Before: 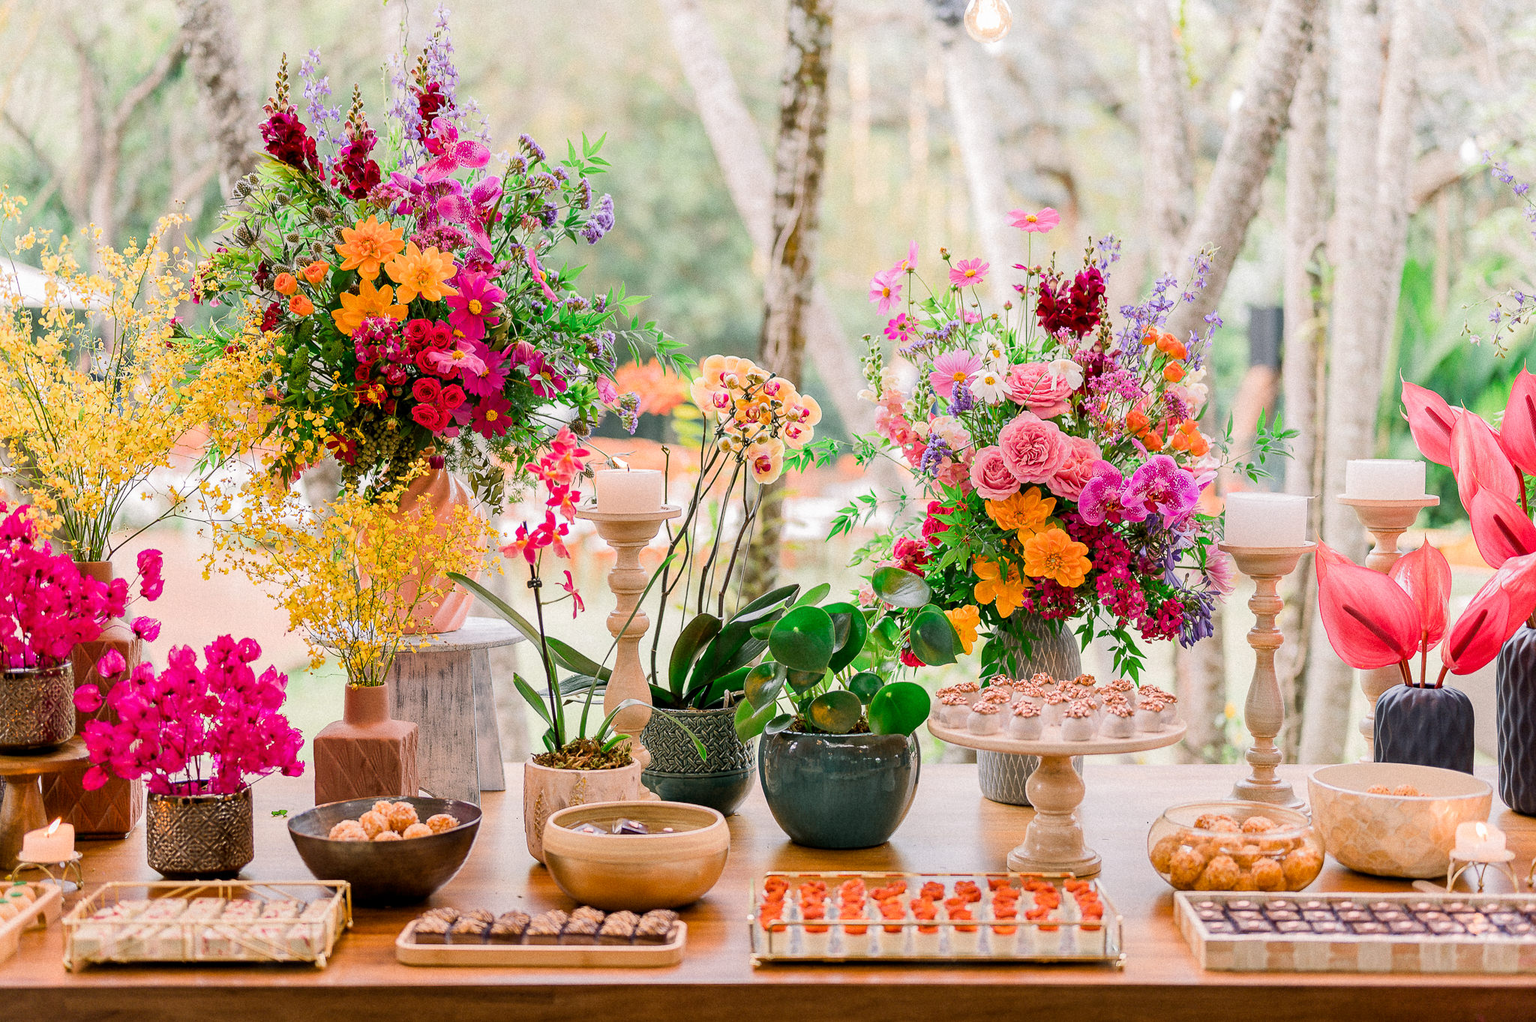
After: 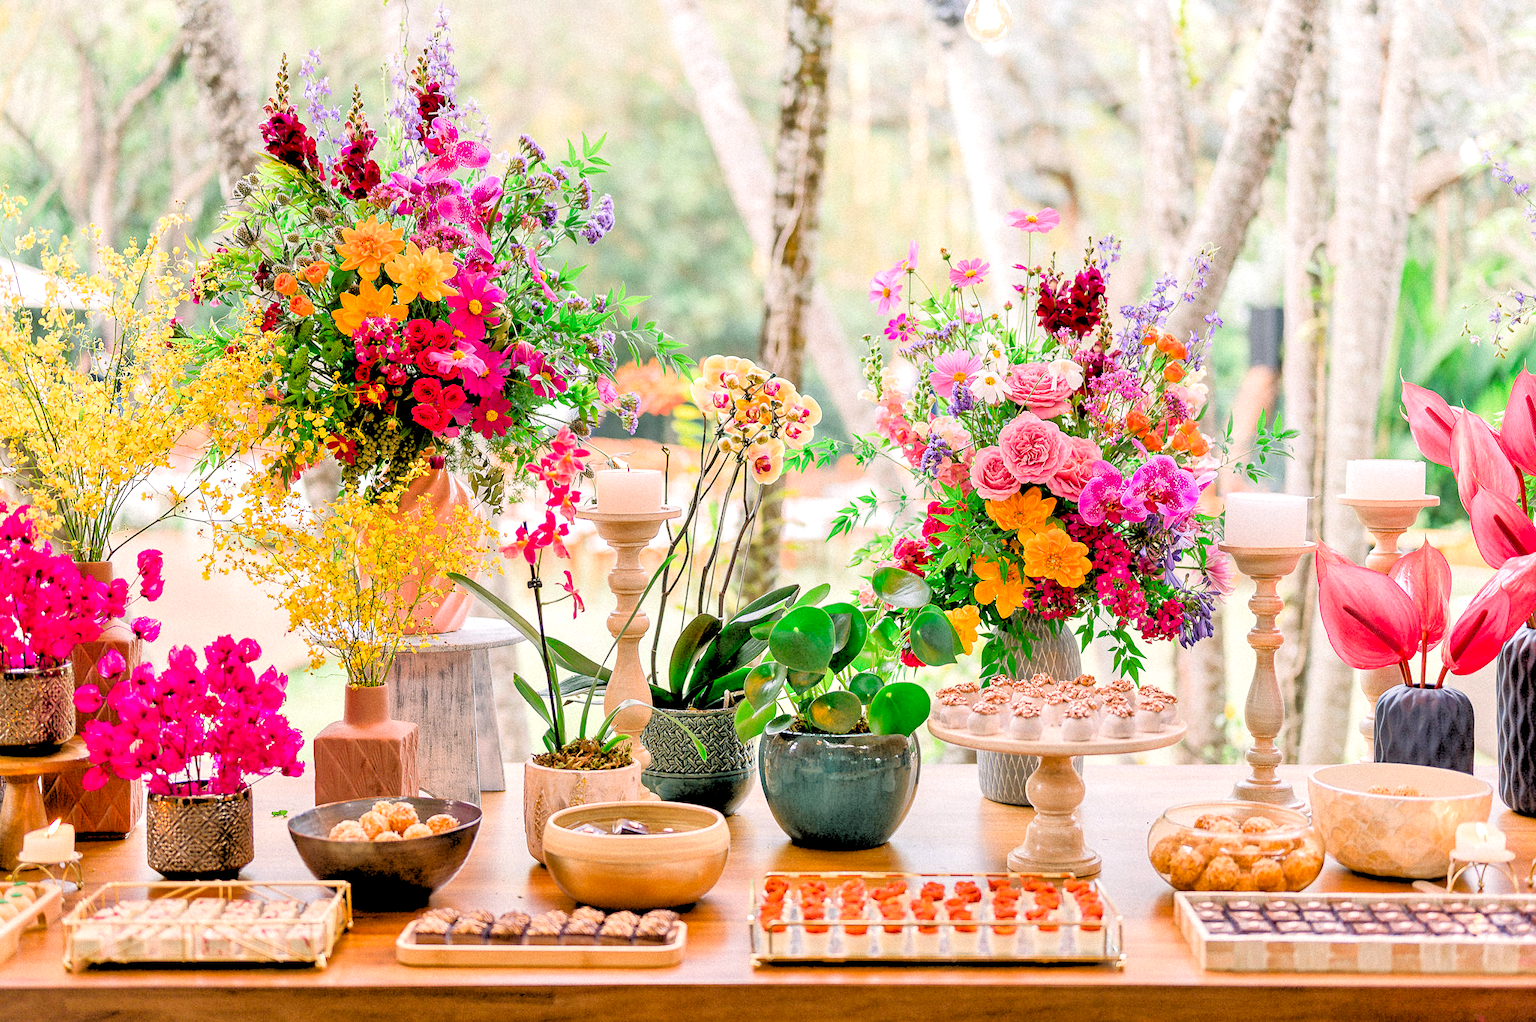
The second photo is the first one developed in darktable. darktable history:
exposure: black level correction 0.001, exposure 0.14 EV, compensate highlight preservation false
contrast brightness saturation: contrast 0.04, saturation 0.07
tone equalizer: -7 EV 0.15 EV, -6 EV 0.6 EV, -5 EV 1.15 EV, -4 EV 1.33 EV, -3 EV 1.15 EV, -2 EV 0.6 EV, -1 EV 0.15 EV, mask exposure compensation -0.5 EV
rgb levels: levels [[0.029, 0.461, 0.922], [0, 0.5, 1], [0, 0.5, 1]]
